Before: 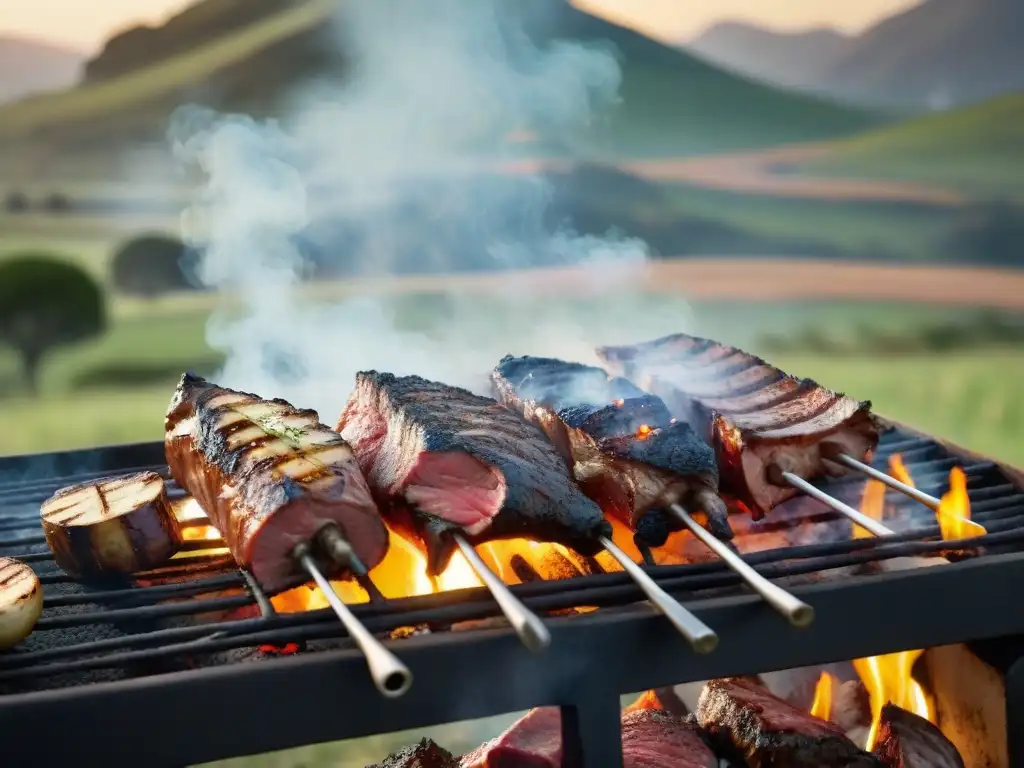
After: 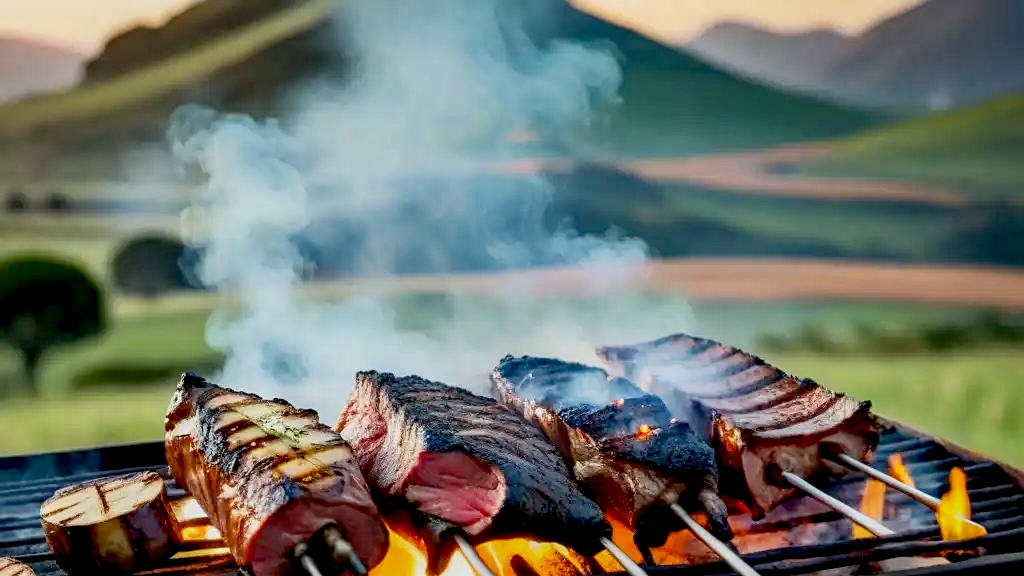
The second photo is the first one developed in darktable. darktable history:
crop: bottom 24.986%
exposure: black level correction 0.018, exposure -0.006 EV, compensate highlight preservation false
haze removal: strength 0.29, distance 0.256, compatibility mode true, adaptive false
local contrast: detail 130%
sharpen: amount 0.202
tone equalizer: -8 EV -0.002 EV, -7 EV 0.005 EV, -6 EV -0.038 EV, -5 EV 0.015 EV, -4 EV -0.019 EV, -3 EV 0.01 EV, -2 EV -0.043 EV, -1 EV -0.274 EV, +0 EV -0.572 EV, edges refinement/feathering 500, mask exposure compensation -1.57 EV, preserve details no
